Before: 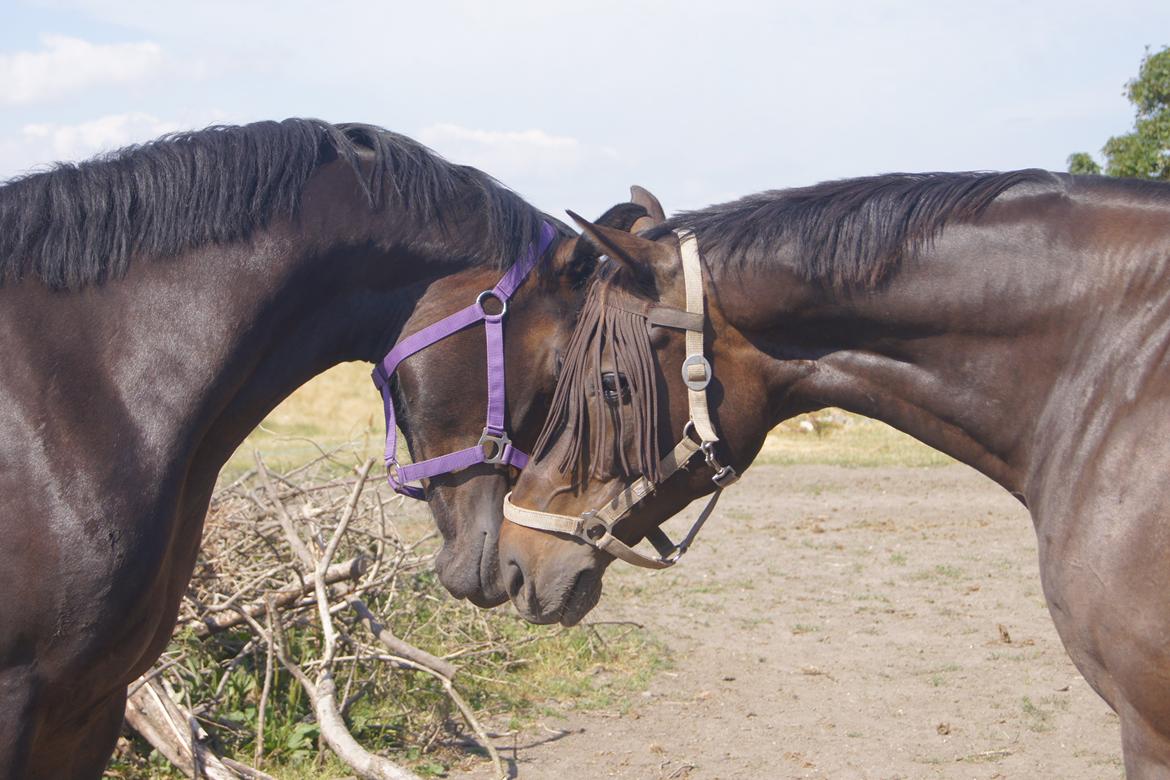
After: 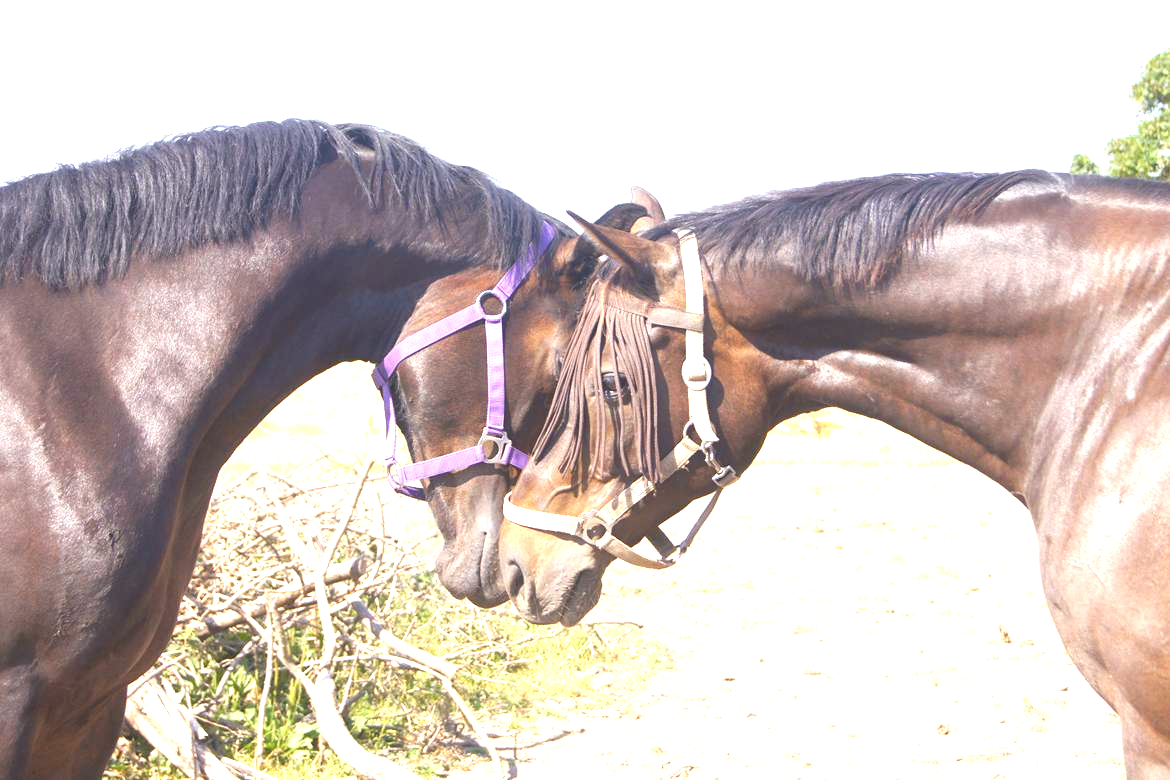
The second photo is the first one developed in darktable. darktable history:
exposure: black level correction 0.001, exposure 1.66 EV, compensate highlight preservation false
color balance rgb: power › chroma 0.692%, power › hue 60°, perceptual saturation grading › global saturation 0.296%, global vibrance 10.923%
